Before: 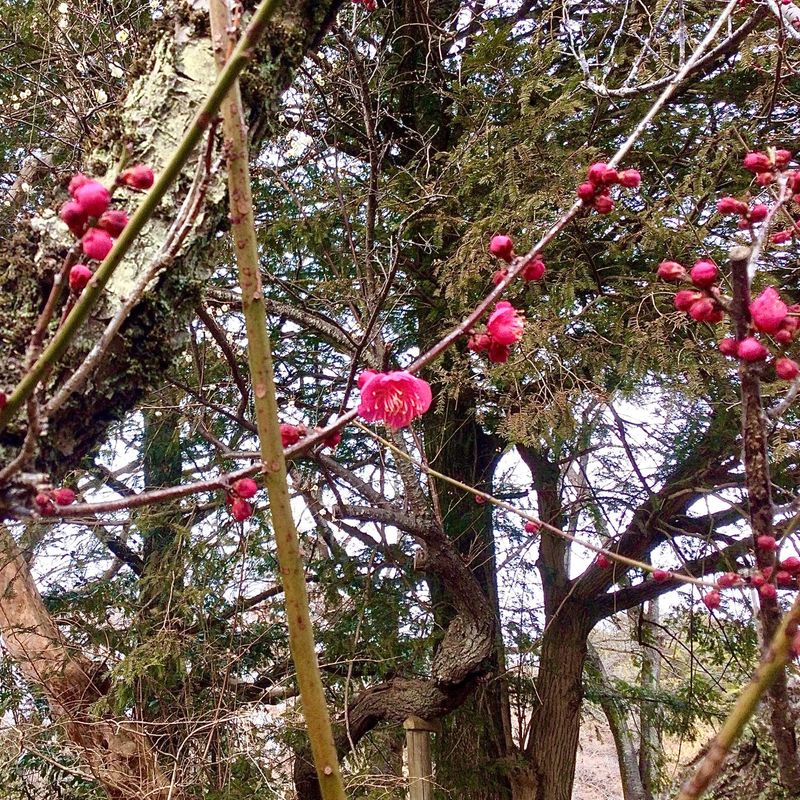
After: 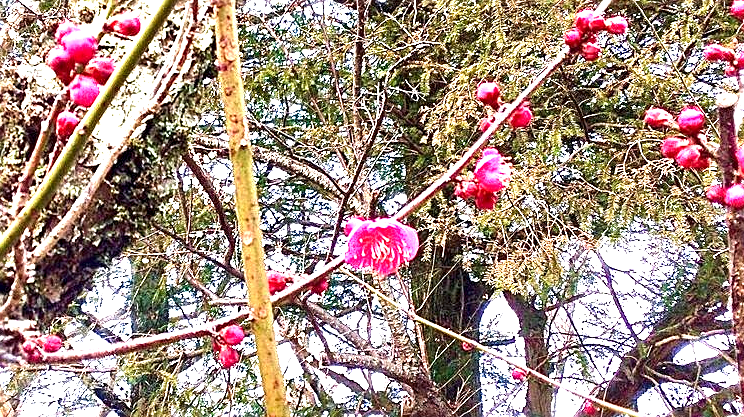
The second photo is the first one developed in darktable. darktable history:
contrast equalizer: octaves 7, y [[0.6 ×6], [0.55 ×6], [0 ×6], [0 ×6], [0 ×6]], mix 0.29
sharpen: on, module defaults
exposure: black level correction 0, exposure 1.9 EV, compensate highlight preservation false
crop: left 1.744%, top 19.225%, right 5.069%, bottom 28.357%
